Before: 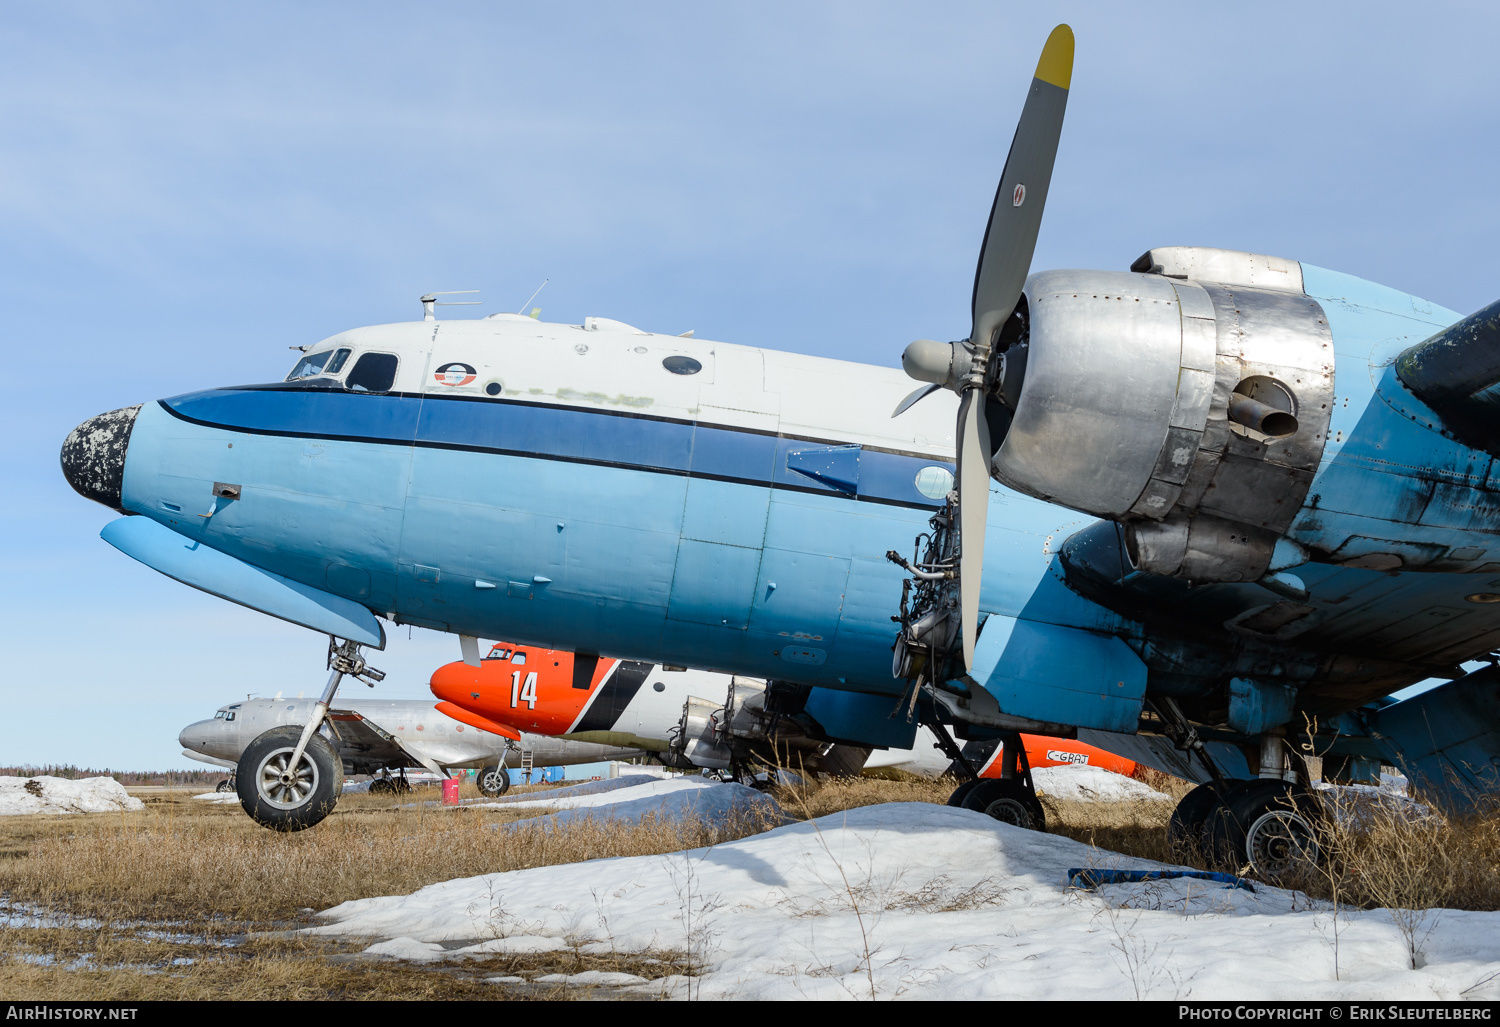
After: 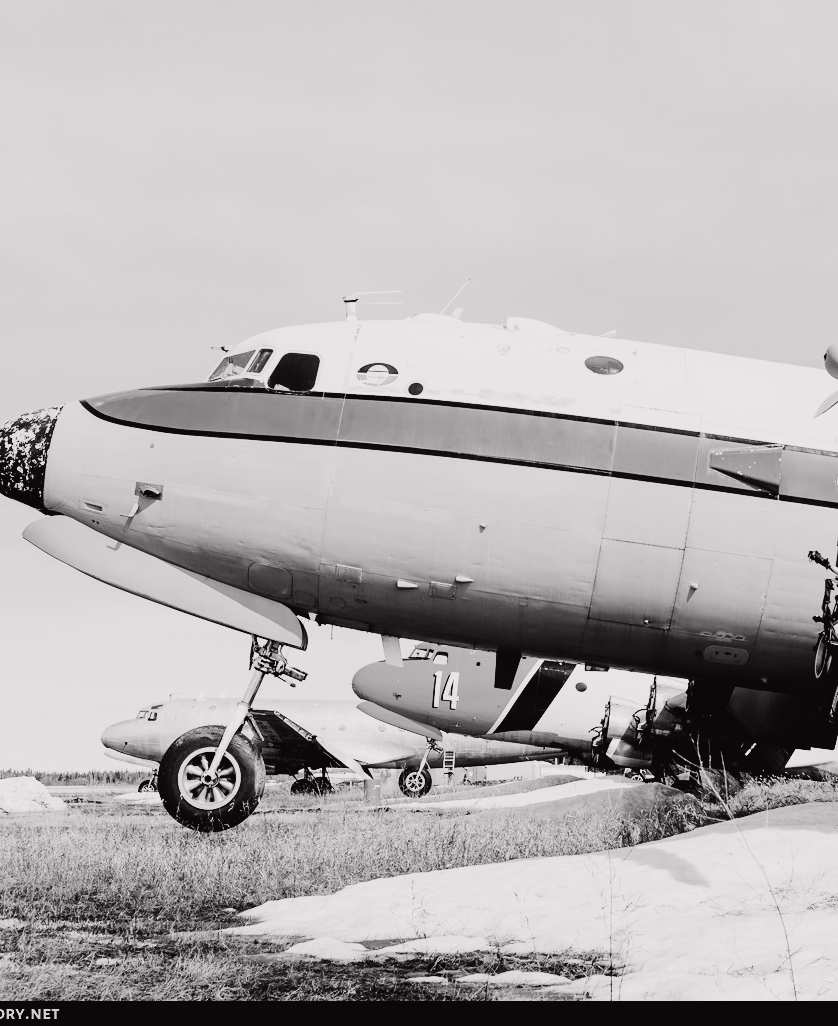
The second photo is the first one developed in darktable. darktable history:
exposure: exposure 0.201 EV, compensate exposure bias true, compensate highlight preservation false
crop: left 5.259%, right 38.867%
tone curve: curves: ch0 [(0, 0.023) (0.184, 0.168) (0.491, 0.519) (0.748, 0.765) (1, 0.919)]; ch1 [(0, 0) (0.179, 0.173) (0.322, 0.32) (0.424, 0.424) (0.496, 0.501) (0.563, 0.586) (0.761, 0.803) (1, 1)]; ch2 [(0, 0) (0.434, 0.447) (0.483, 0.487) (0.557, 0.541) (0.697, 0.68) (1, 1)], color space Lab, independent channels, preserve colors none
filmic rgb: black relative exposure -5.05 EV, white relative exposure 3.51 EV, threshold 6 EV, hardness 3.19, contrast 1.201, highlights saturation mix -49.45%, add noise in highlights 0.001, color science v3 (2019), use custom middle-gray values true, contrast in highlights soft, enable highlight reconstruction true
tone equalizer: -8 EV -1.07 EV, -7 EV -0.979 EV, -6 EV -0.853 EV, -5 EV -0.61 EV, -3 EV 0.609 EV, -2 EV 0.888 EV, -1 EV 1.01 EV, +0 EV 1.06 EV, edges refinement/feathering 500, mask exposure compensation -1.57 EV, preserve details guided filter
